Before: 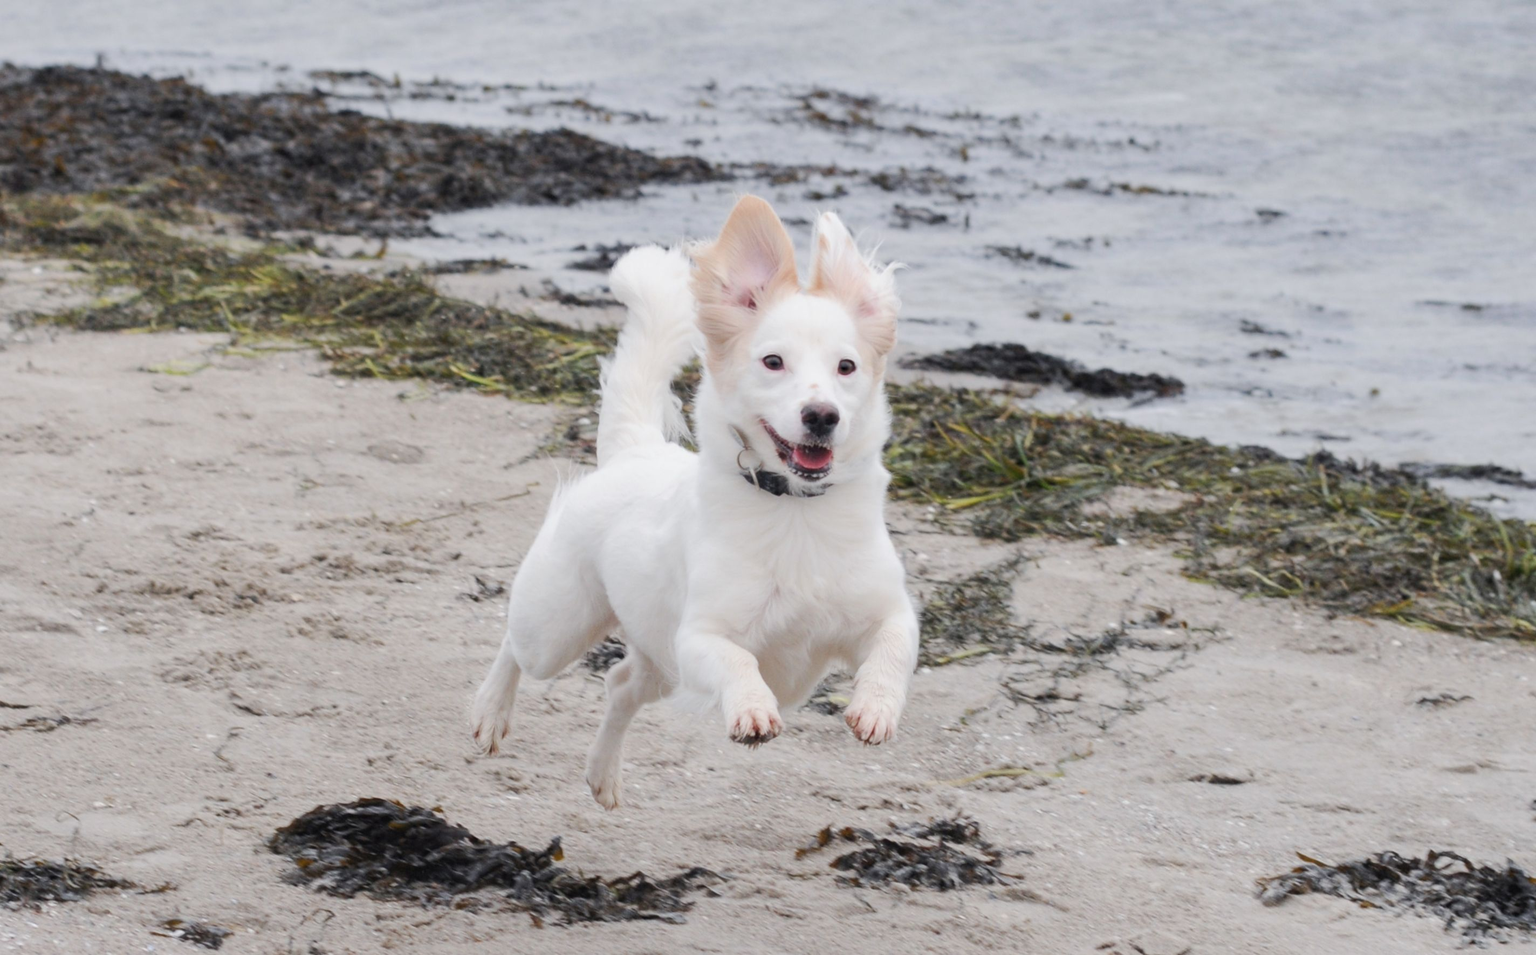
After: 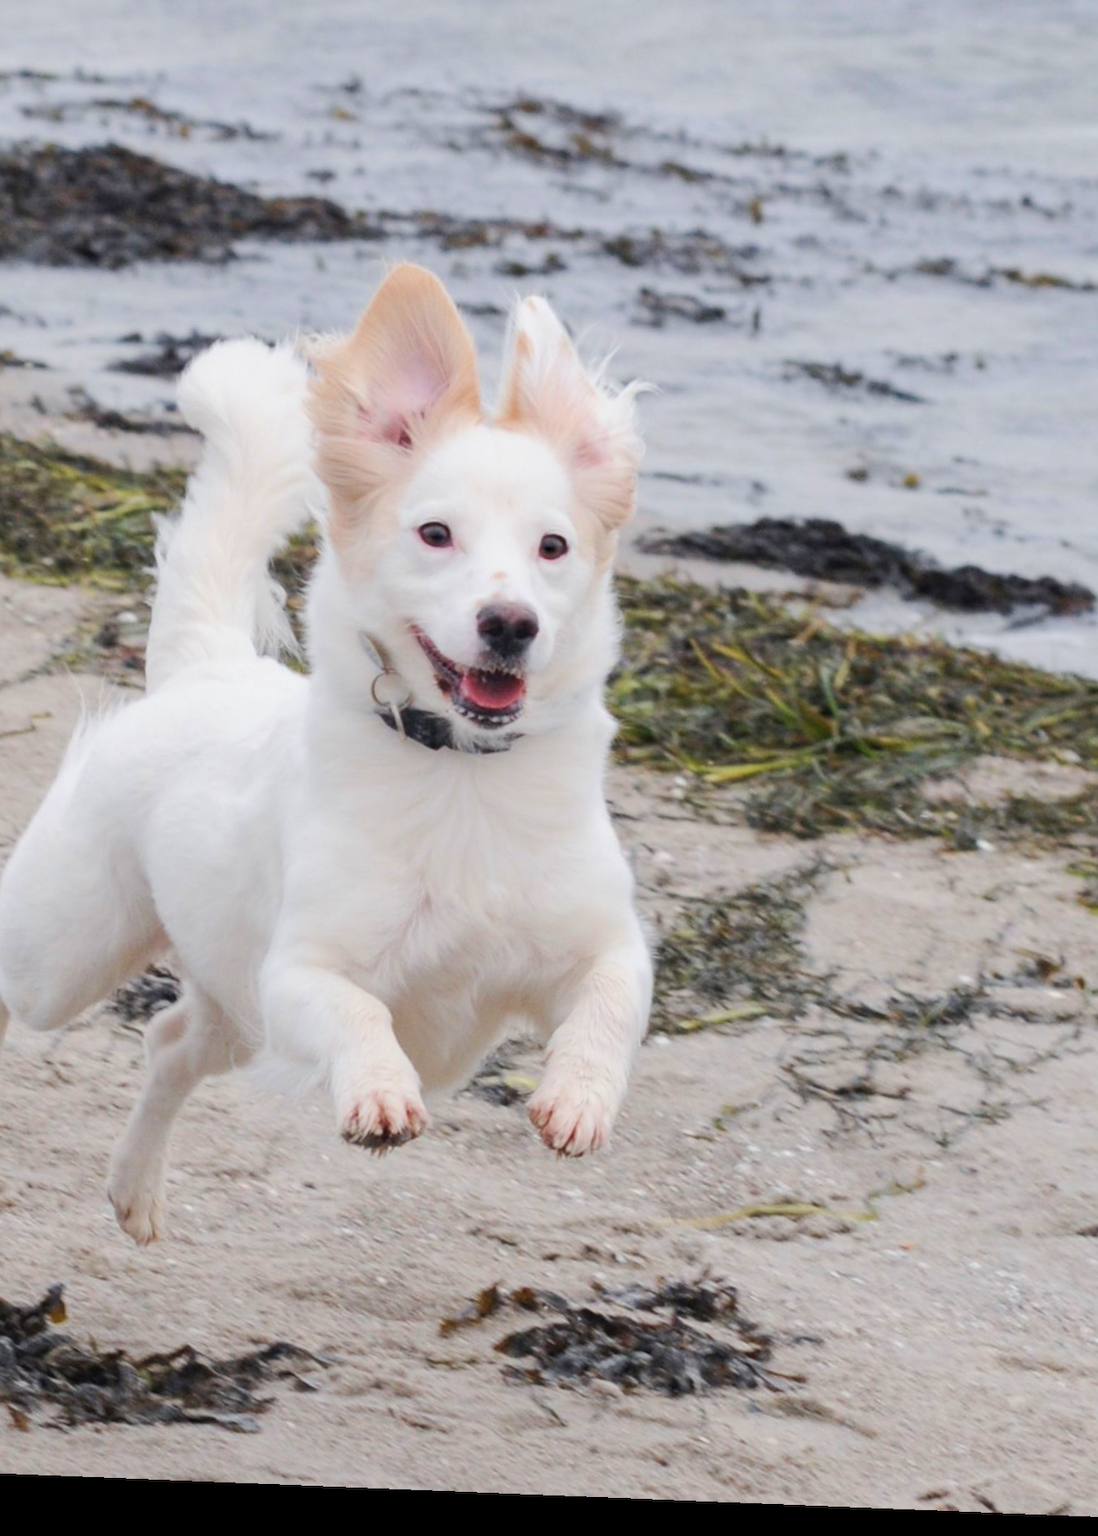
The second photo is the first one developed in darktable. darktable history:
velvia: on, module defaults
rotate and perspective: rotation 2.27°, automatic cropping off
crop: left 33.452%, top 6.025%, right 23.155%
